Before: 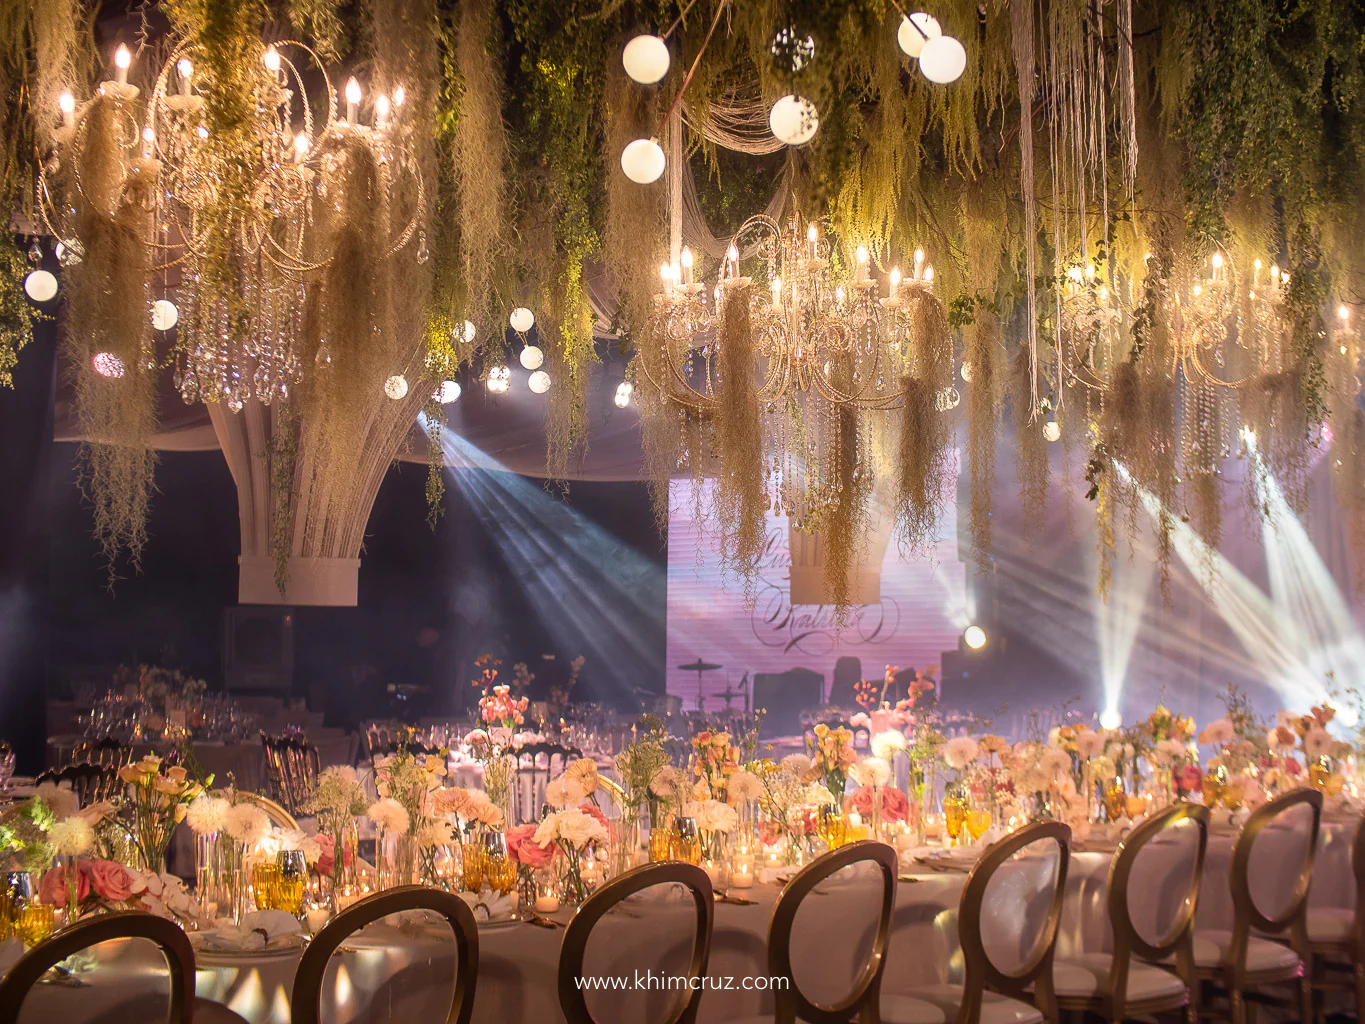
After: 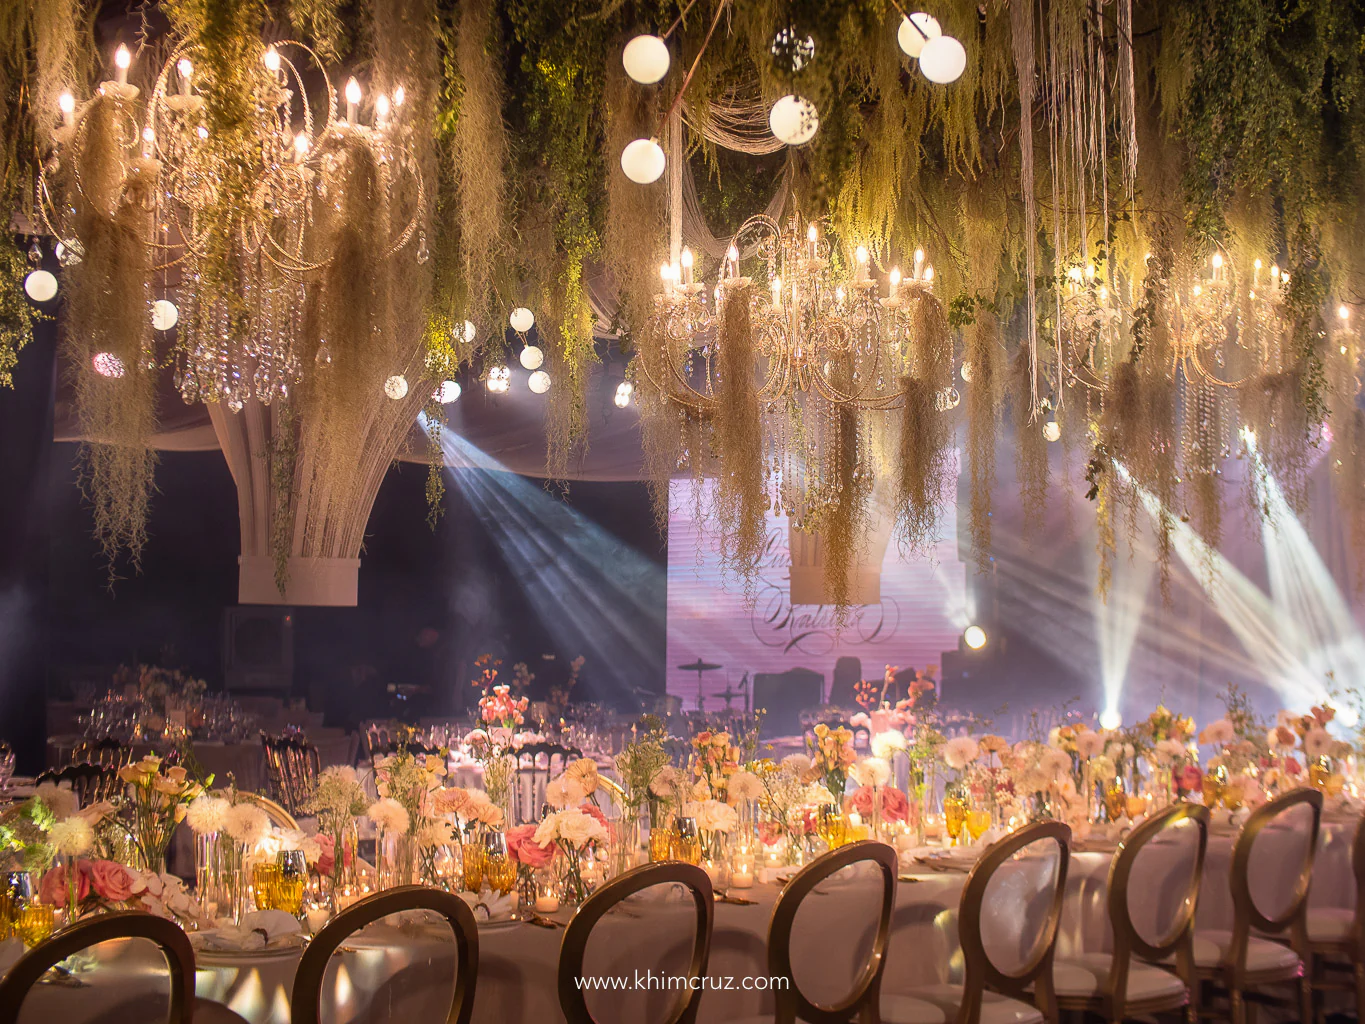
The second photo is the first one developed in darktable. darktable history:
exposure: exposure -0.044 EV, compensate exposure bias true, compensate highlight preservation false
